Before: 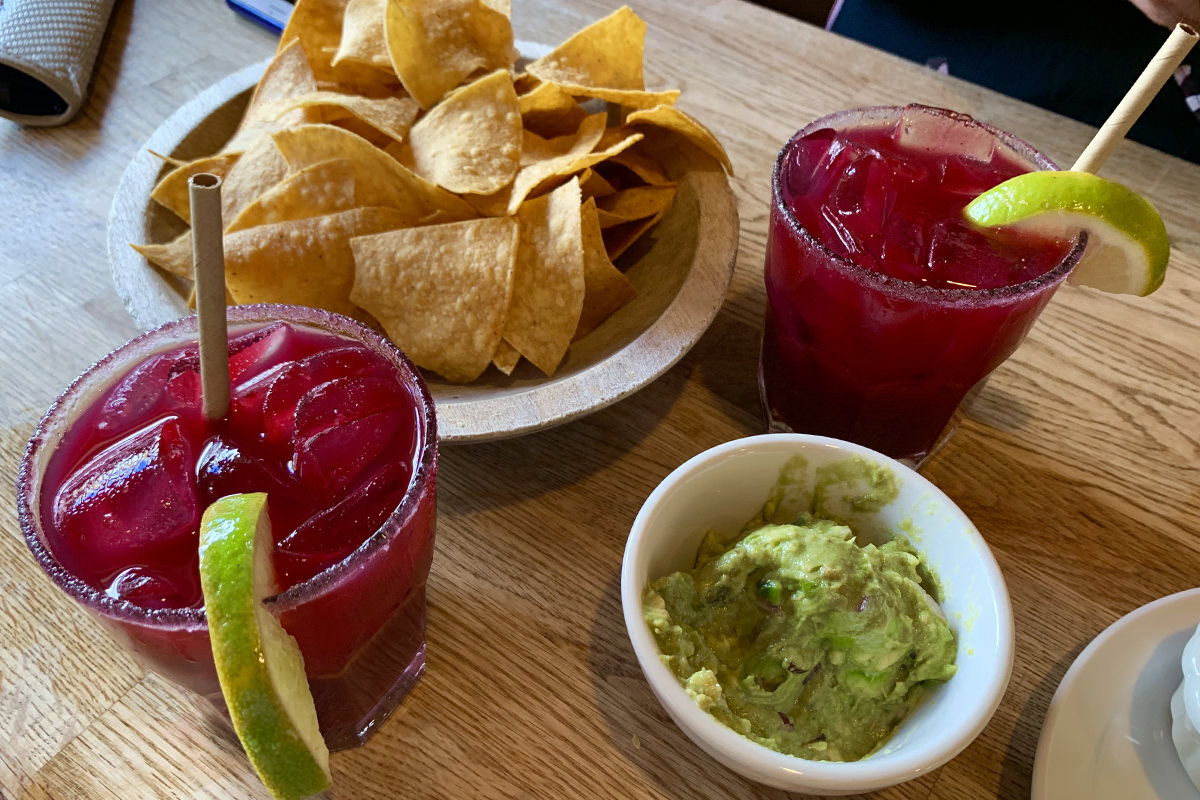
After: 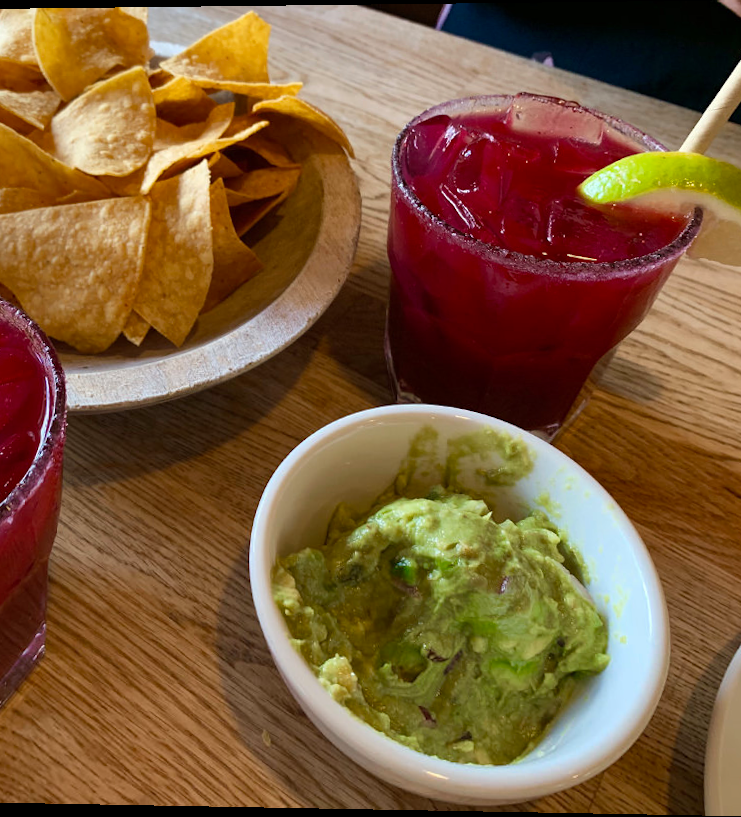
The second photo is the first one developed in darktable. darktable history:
crop: left 31.458%, top 0%, right 11.876%
rotate and perspective: rotation 0.128°, lens shift (vertical) -0.181, lens shift (horizontal) -0.044, shear 0.001, automatic cropping off
contrast brightness saturation: saturation -0.05
